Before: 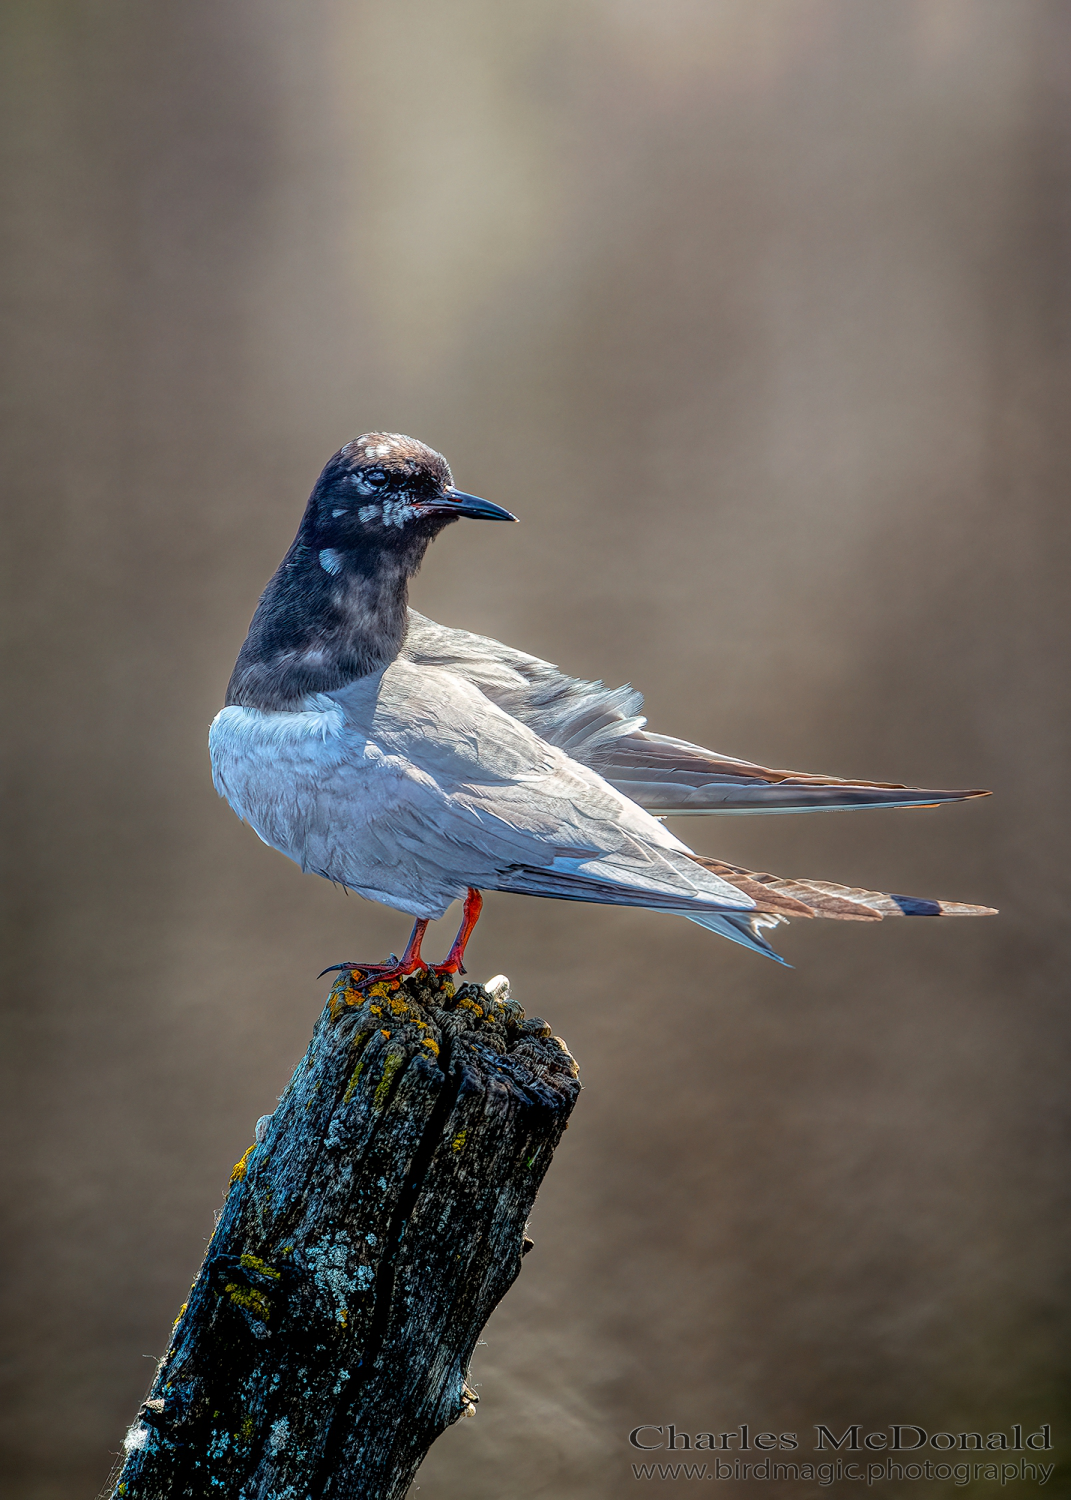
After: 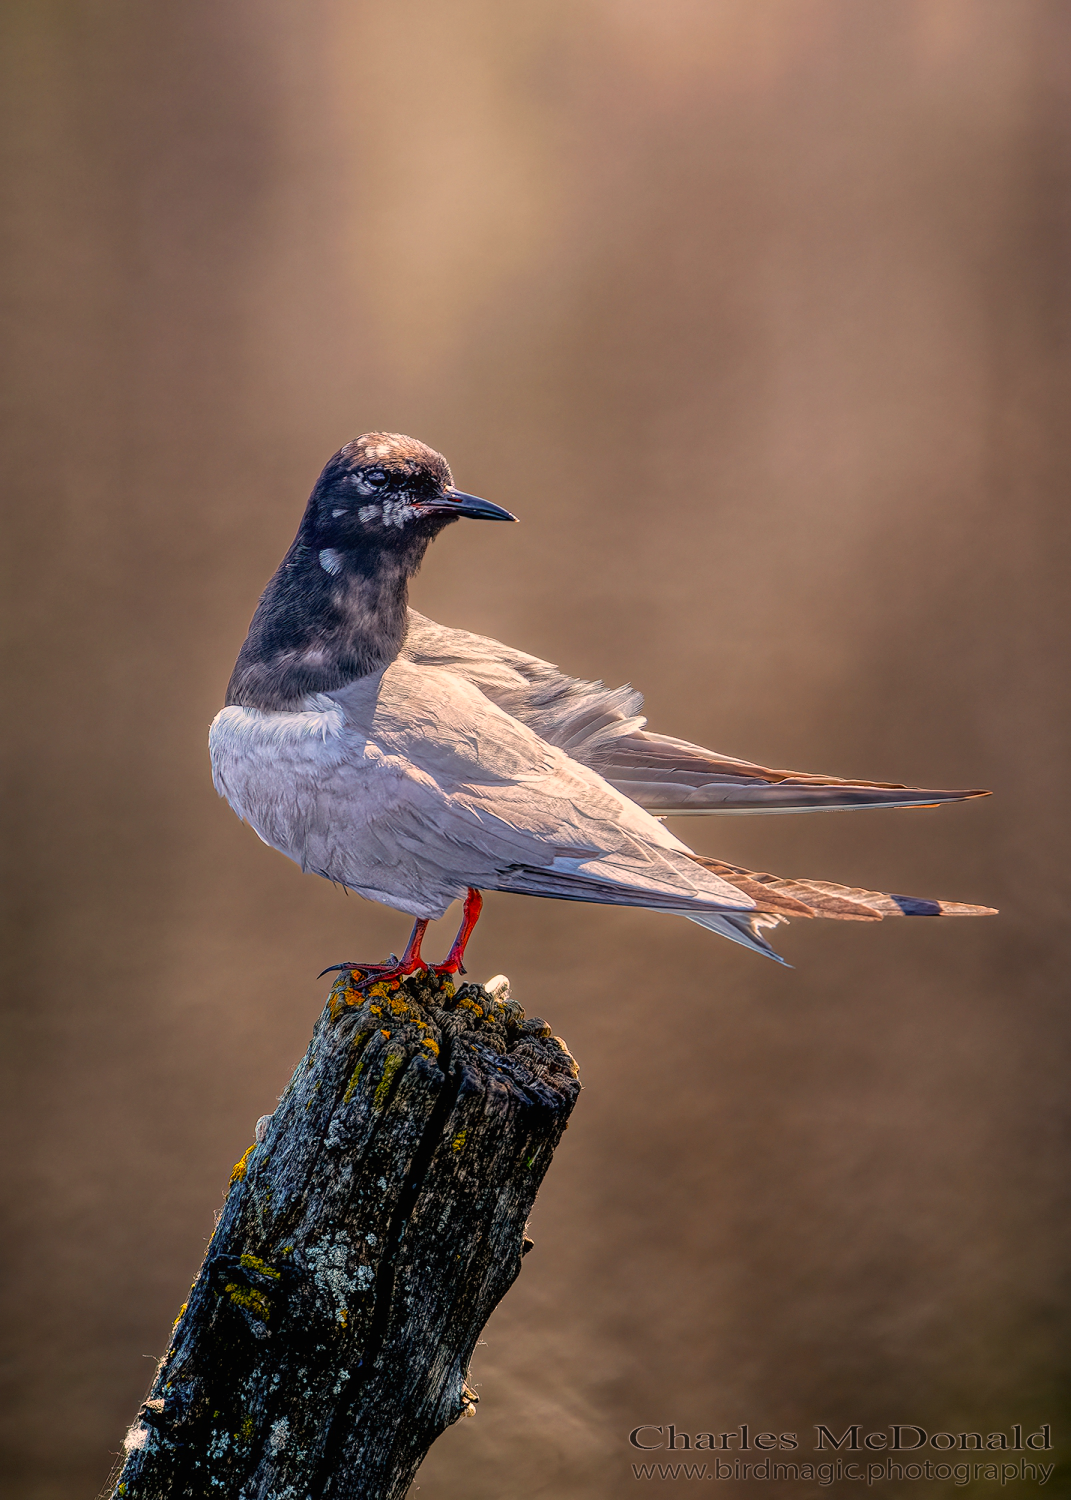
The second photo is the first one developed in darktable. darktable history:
color correction: highlights a* 17.84, highlights b* 18.47
contrast brightness saturation: contrast -0.012, brightness -0.01, saturation 0.034
